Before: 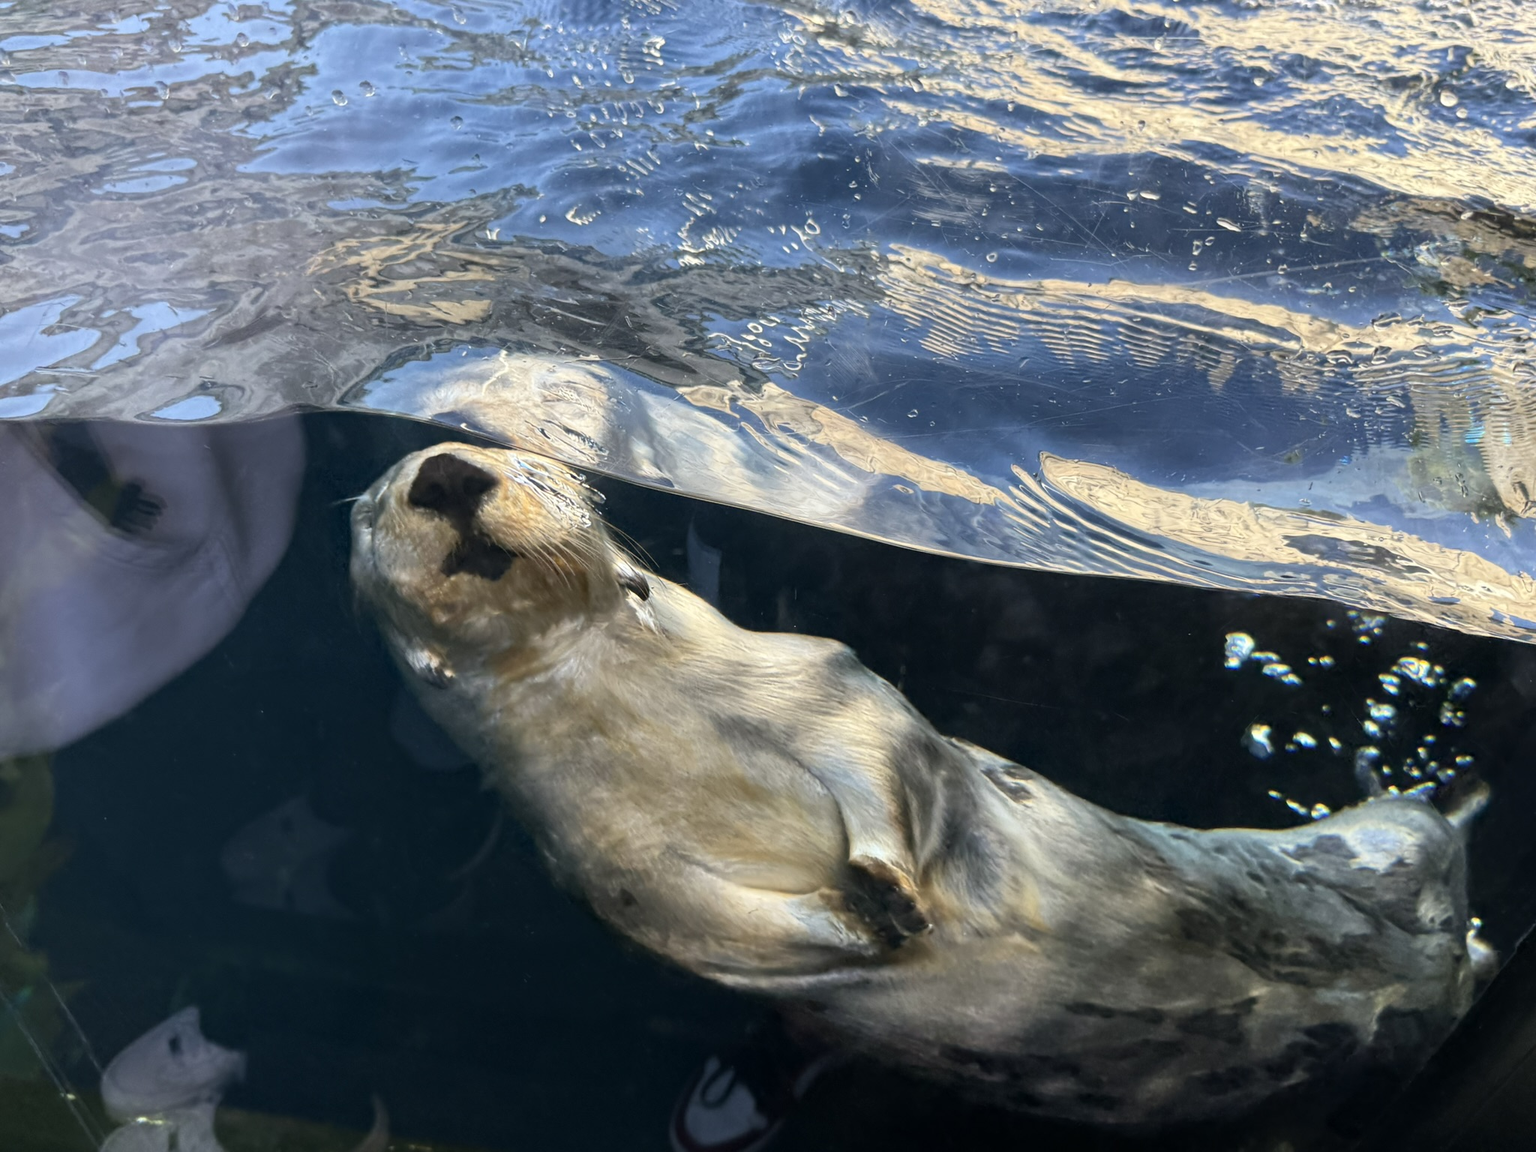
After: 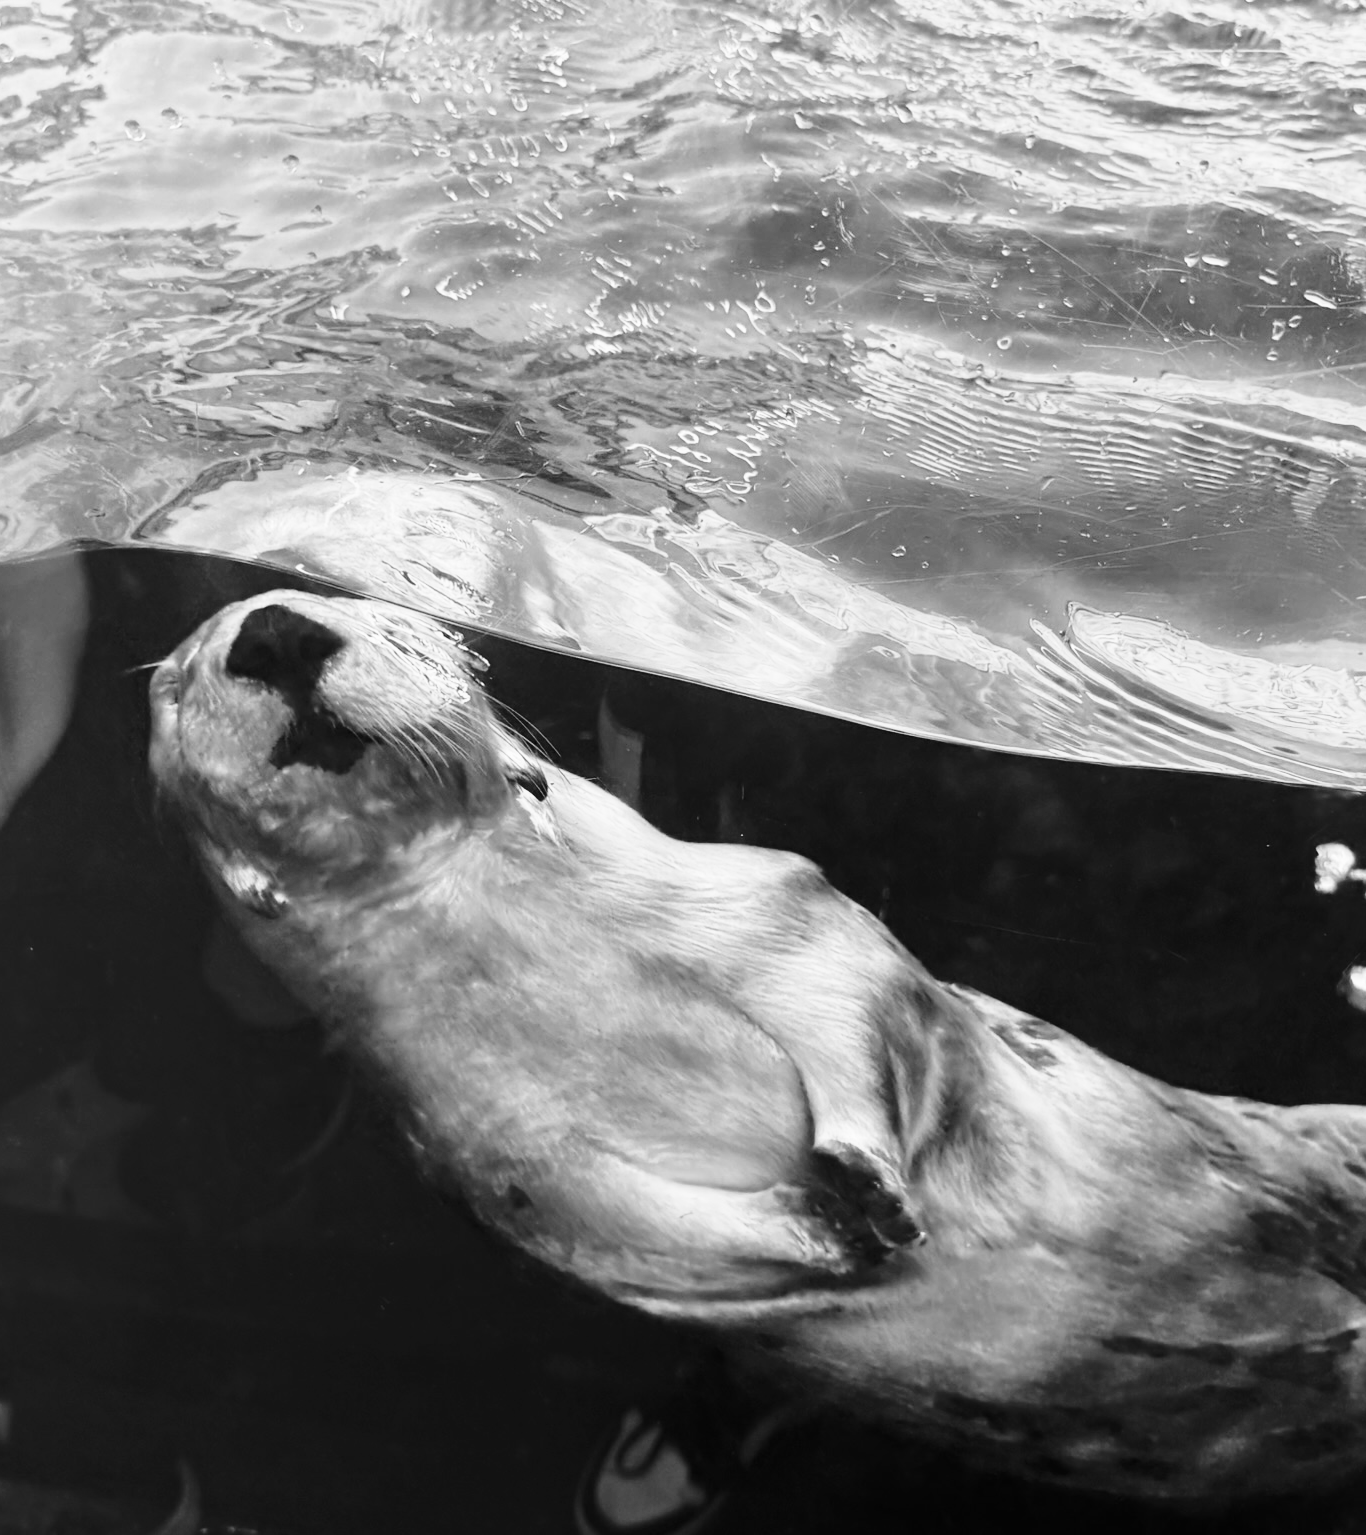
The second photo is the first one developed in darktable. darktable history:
crop and rotate: left 15.558%, right 17.722%
contrast brightness saturation: saturation -0.054
color calibration: output gray [0.246, 0.254, 0.501, 0], x 0.341, y 0.355, temperature 5135.61 K
base curve: curves: ch0 [(0, 0) (0.028, 0.03) (0.121, 0.232) (0.46, 0.748) (0.859, 0.968) (1, 1)], preserve colors none
